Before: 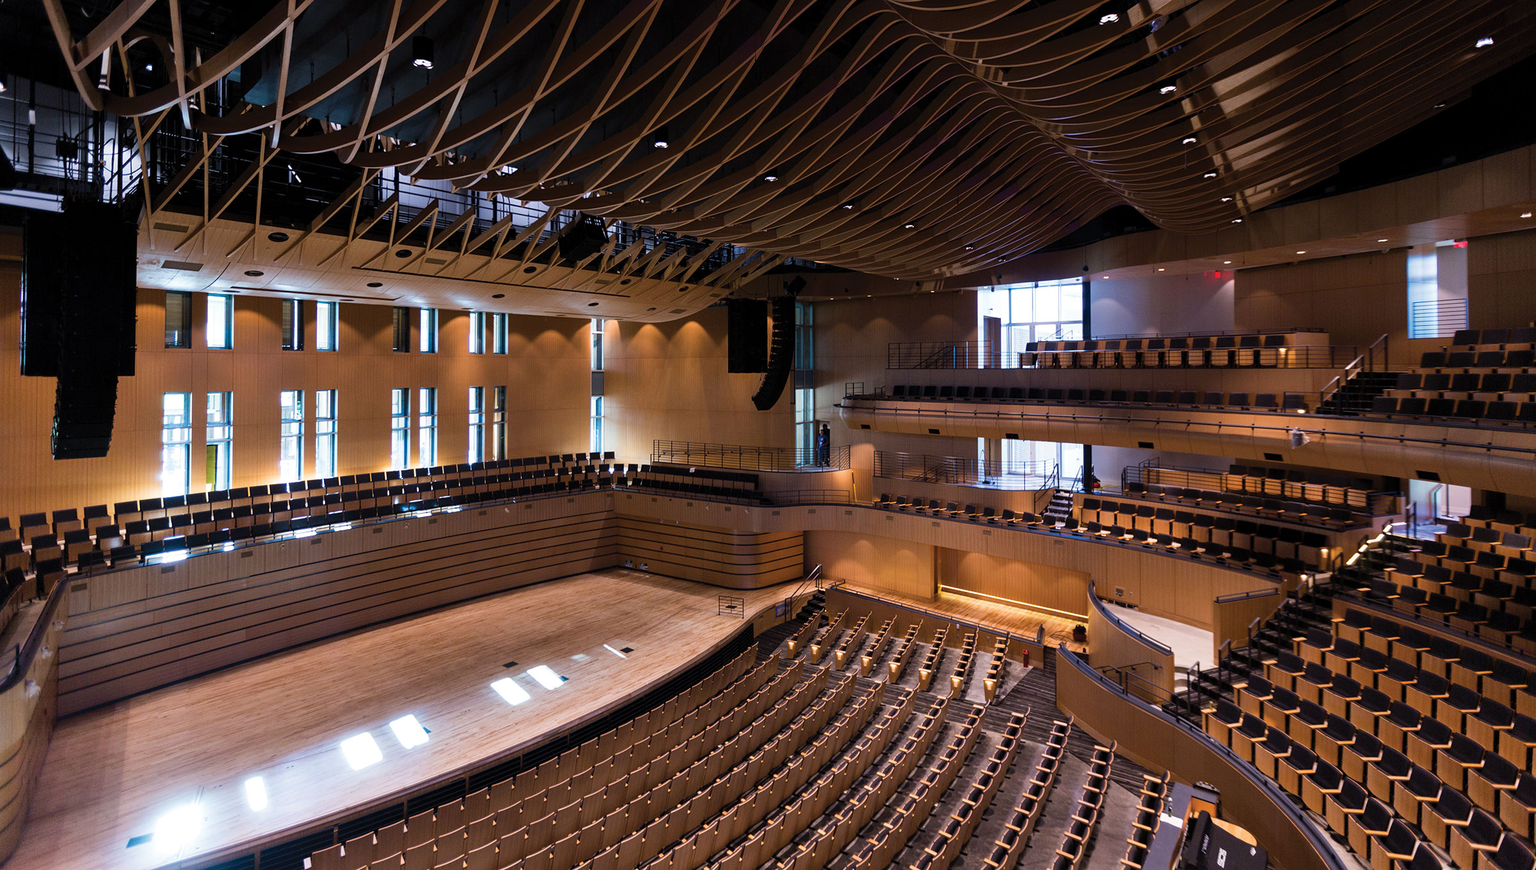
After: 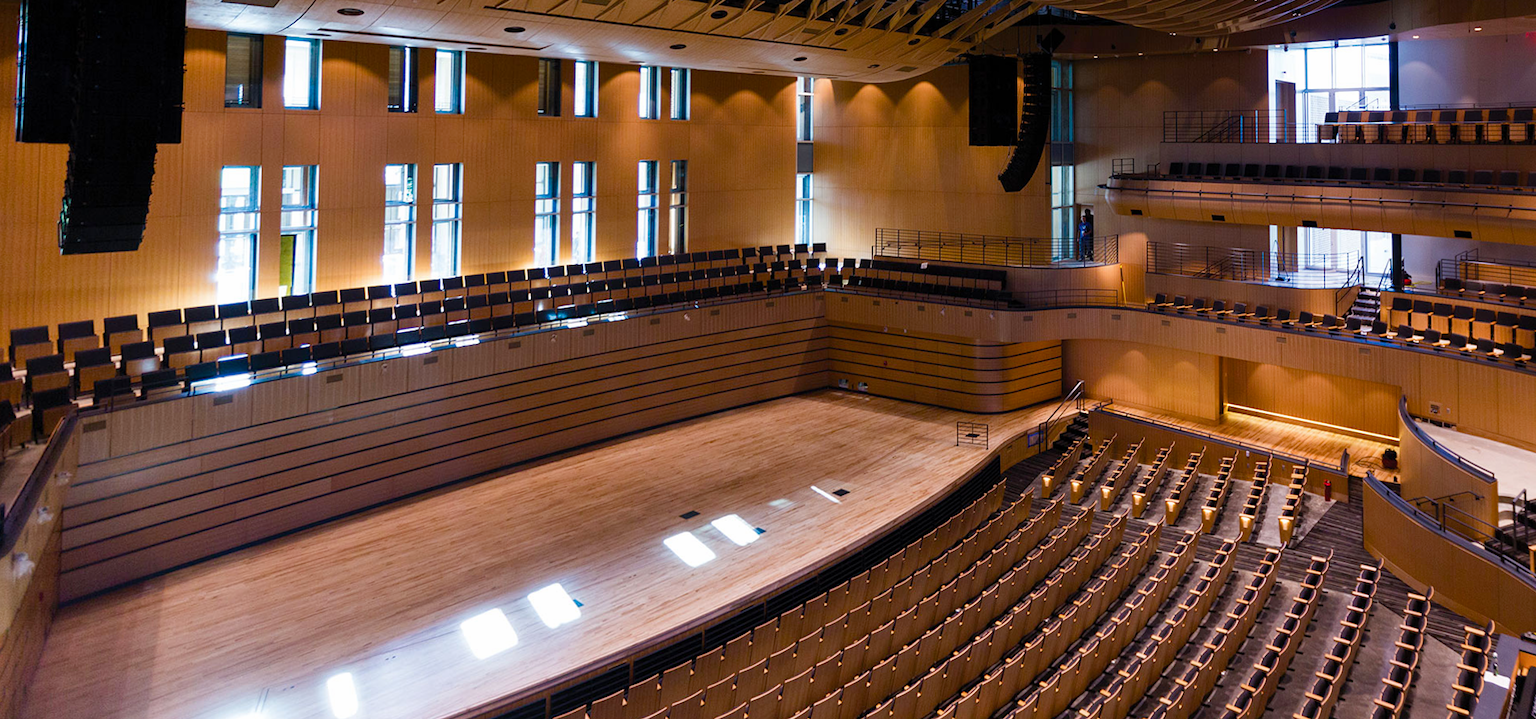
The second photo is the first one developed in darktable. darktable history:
color balance: contrast -0.5%
rotate and perspective: rotation -0.013°, lens shift (vertical) -0.027, lens shift (horizontal) 0.178, crop left 0.016, crop right 0.989, crop top 0.082, crop bottom 0.918
crop: top 26.531%, right 17.959%
color balance rgb: perceptual saturation grading › global saturation 20%, perceptual saturation grading › highlights -25%, perceptual saturation grading › shadows 25%
